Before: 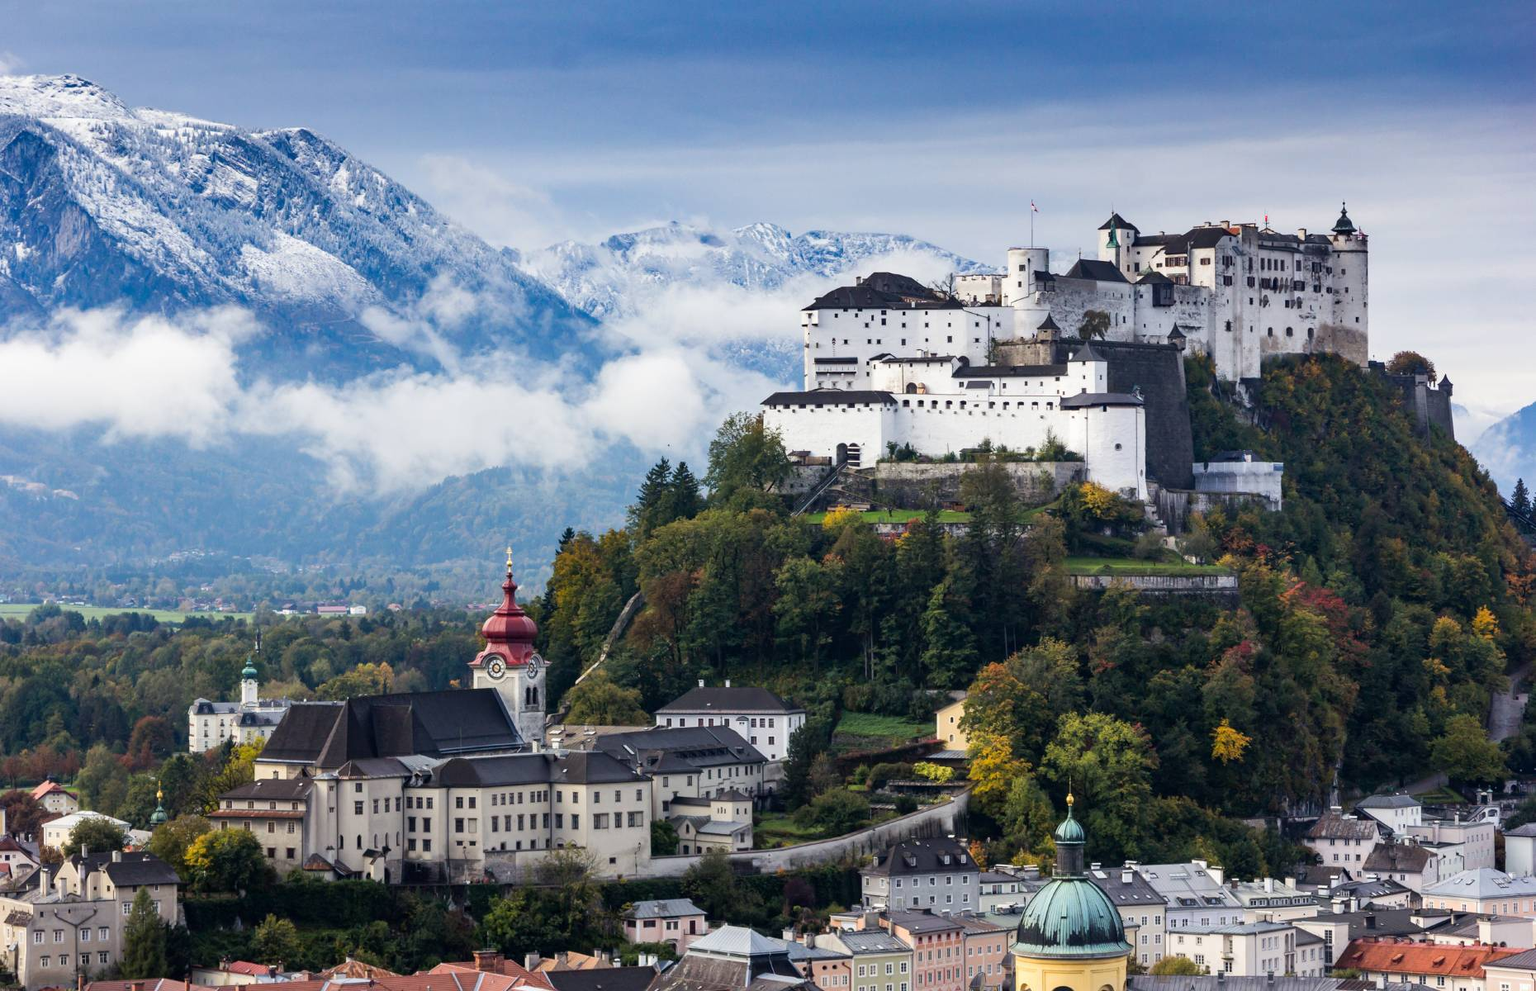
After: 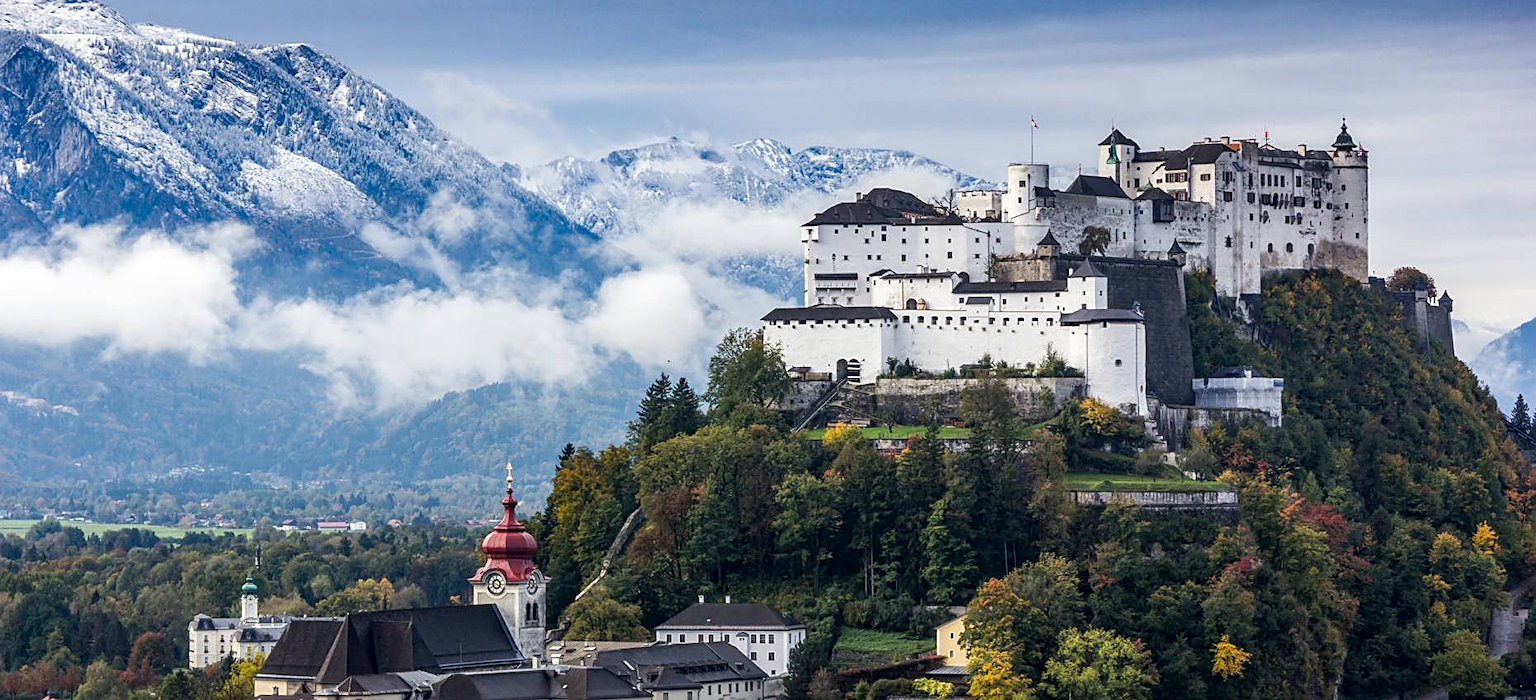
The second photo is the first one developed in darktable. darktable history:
local contrast: on, module defaults
crop and rotate: top 8.55%, bottom 20.701%
exposure: compensate highlight preservation false
sharpen: amount 0.566
